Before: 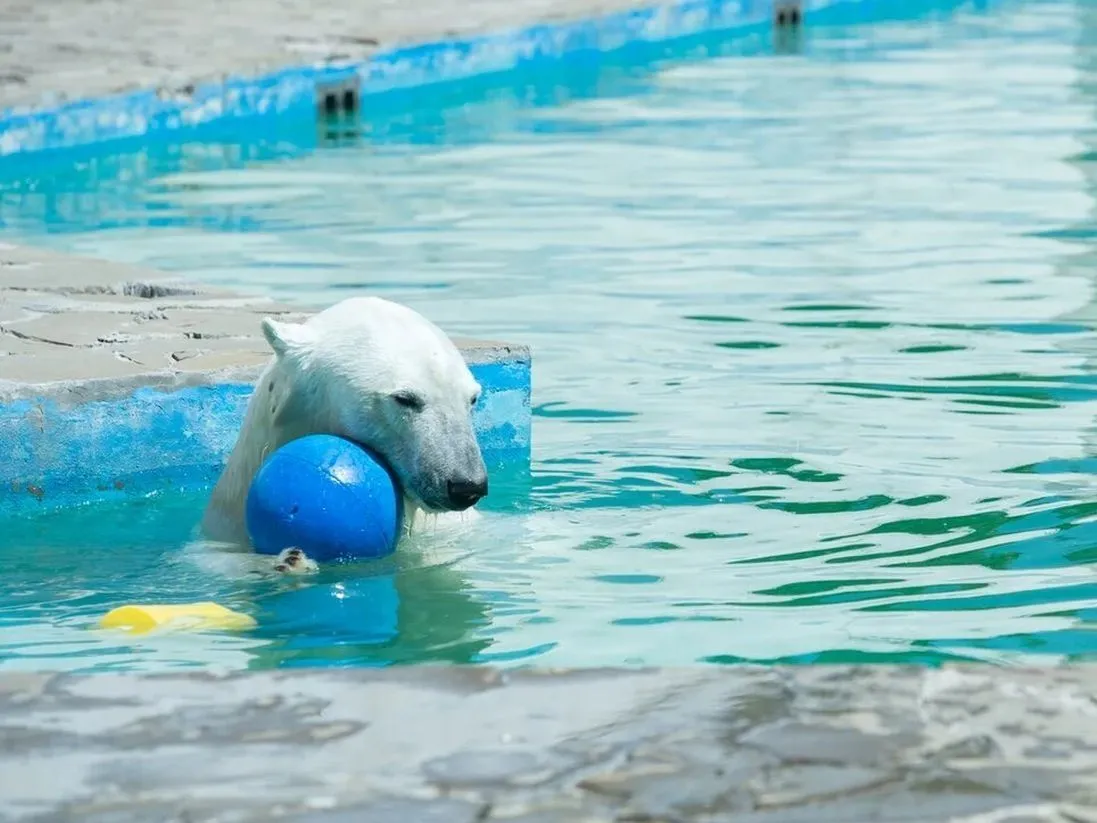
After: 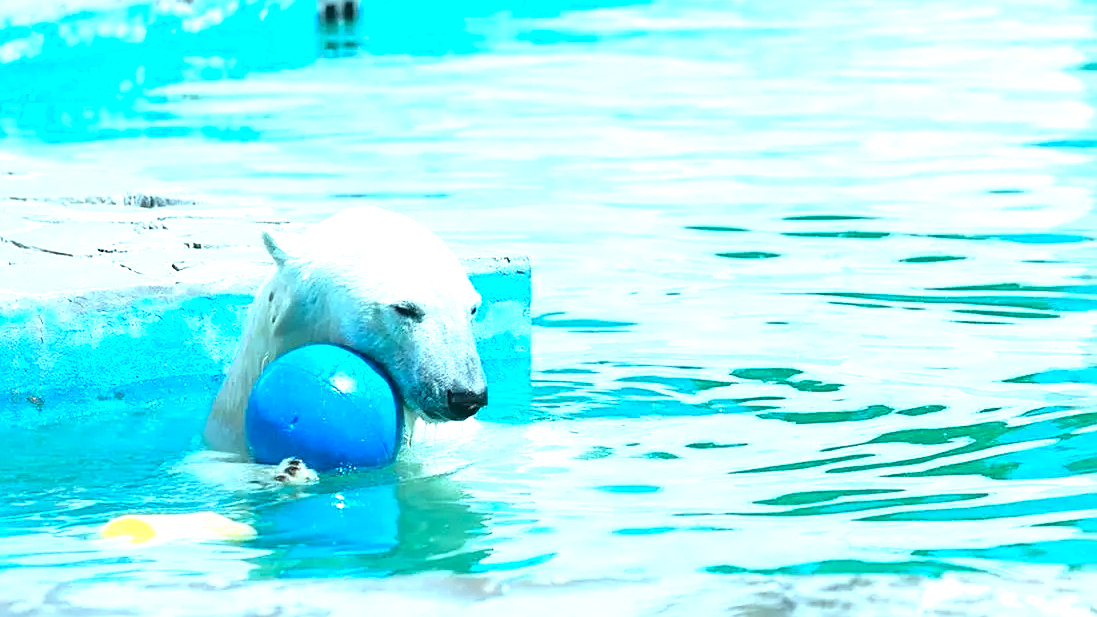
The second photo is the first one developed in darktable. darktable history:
sharpen: amount 0.492
exposure: black level correction 0, exposure 1.2 EV, compensate highlight preservation false
crop: top 11.04%, bottom 13.953%
color correction: highlights a* -10.12, highlights b* -10.41
